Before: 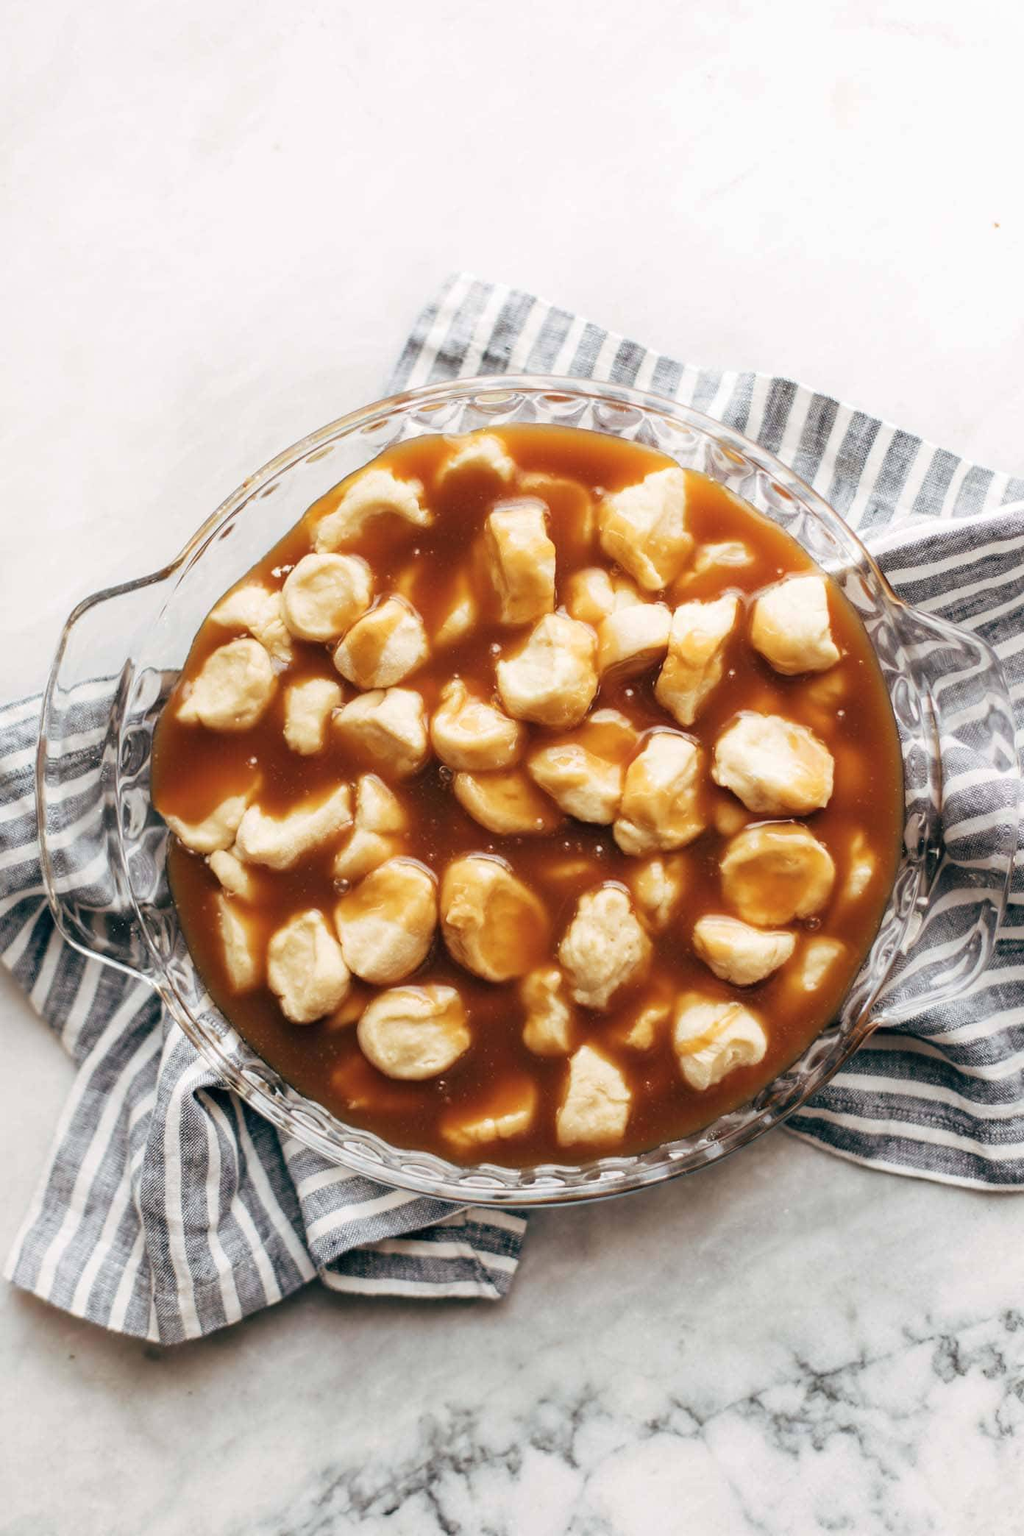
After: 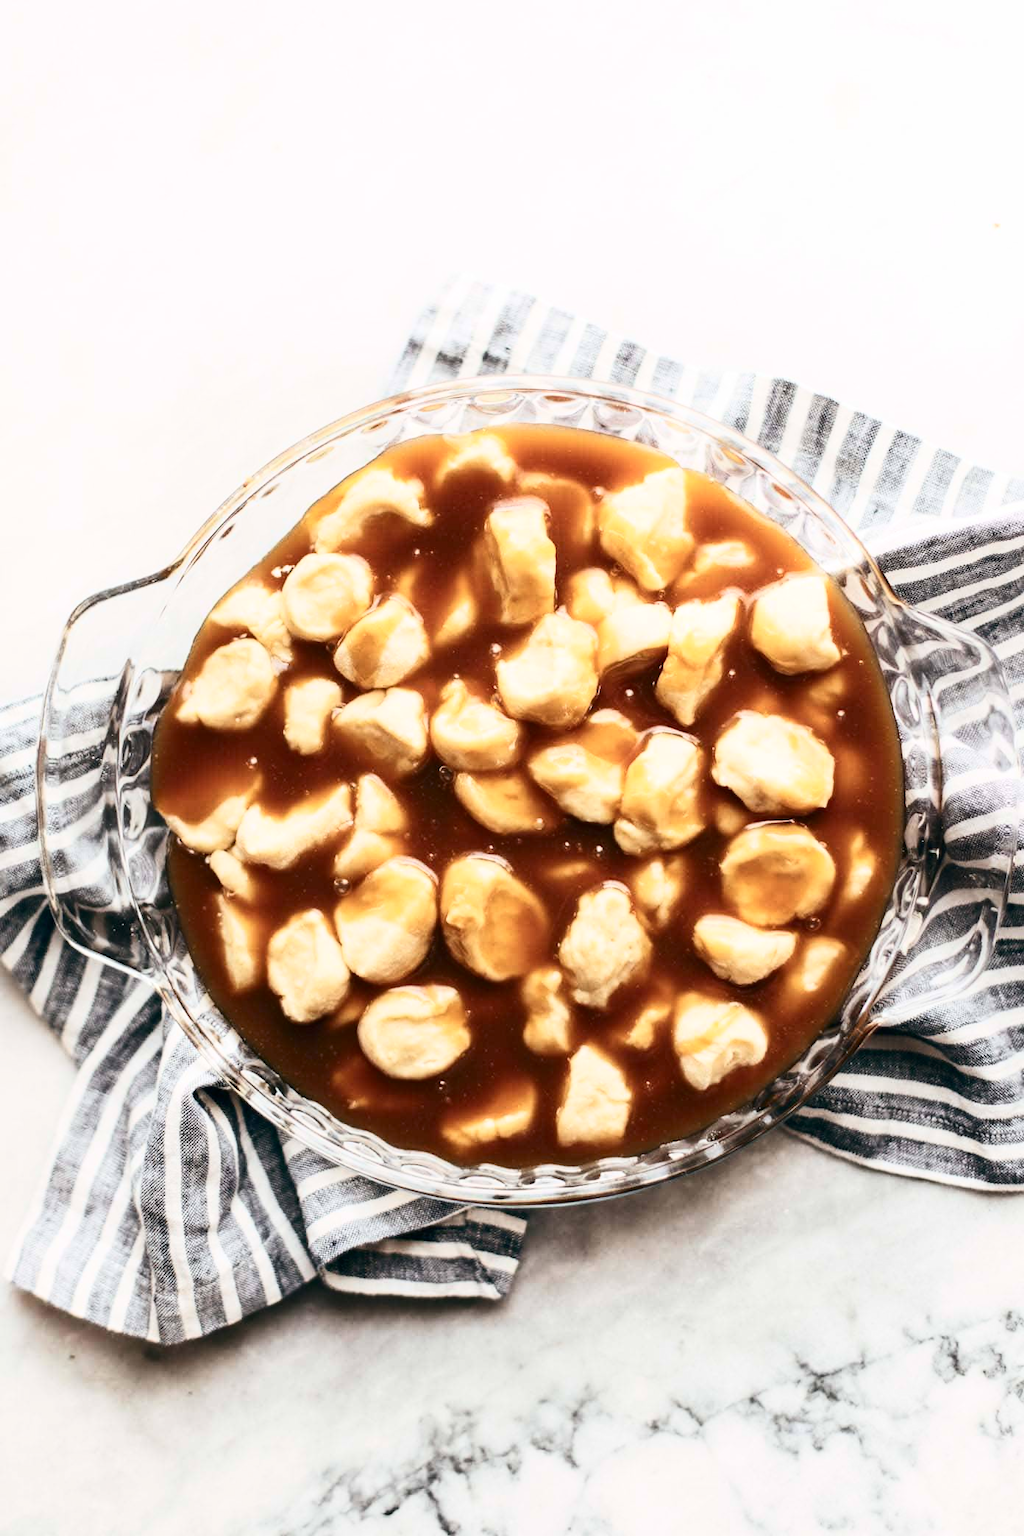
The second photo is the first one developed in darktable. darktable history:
contrast brightness saturation: contrast 0.386, brightness 0.11
